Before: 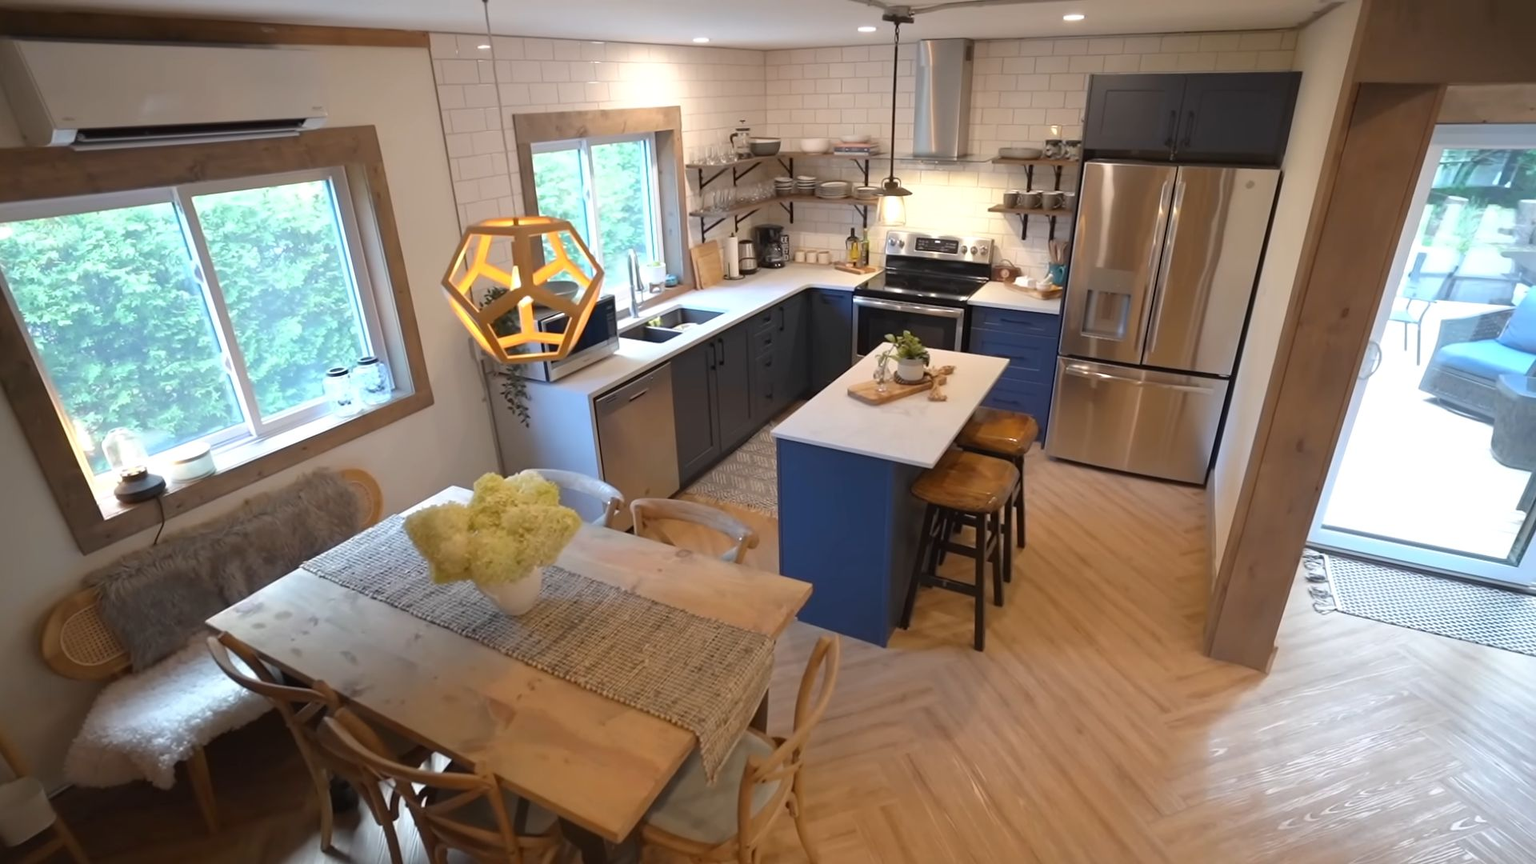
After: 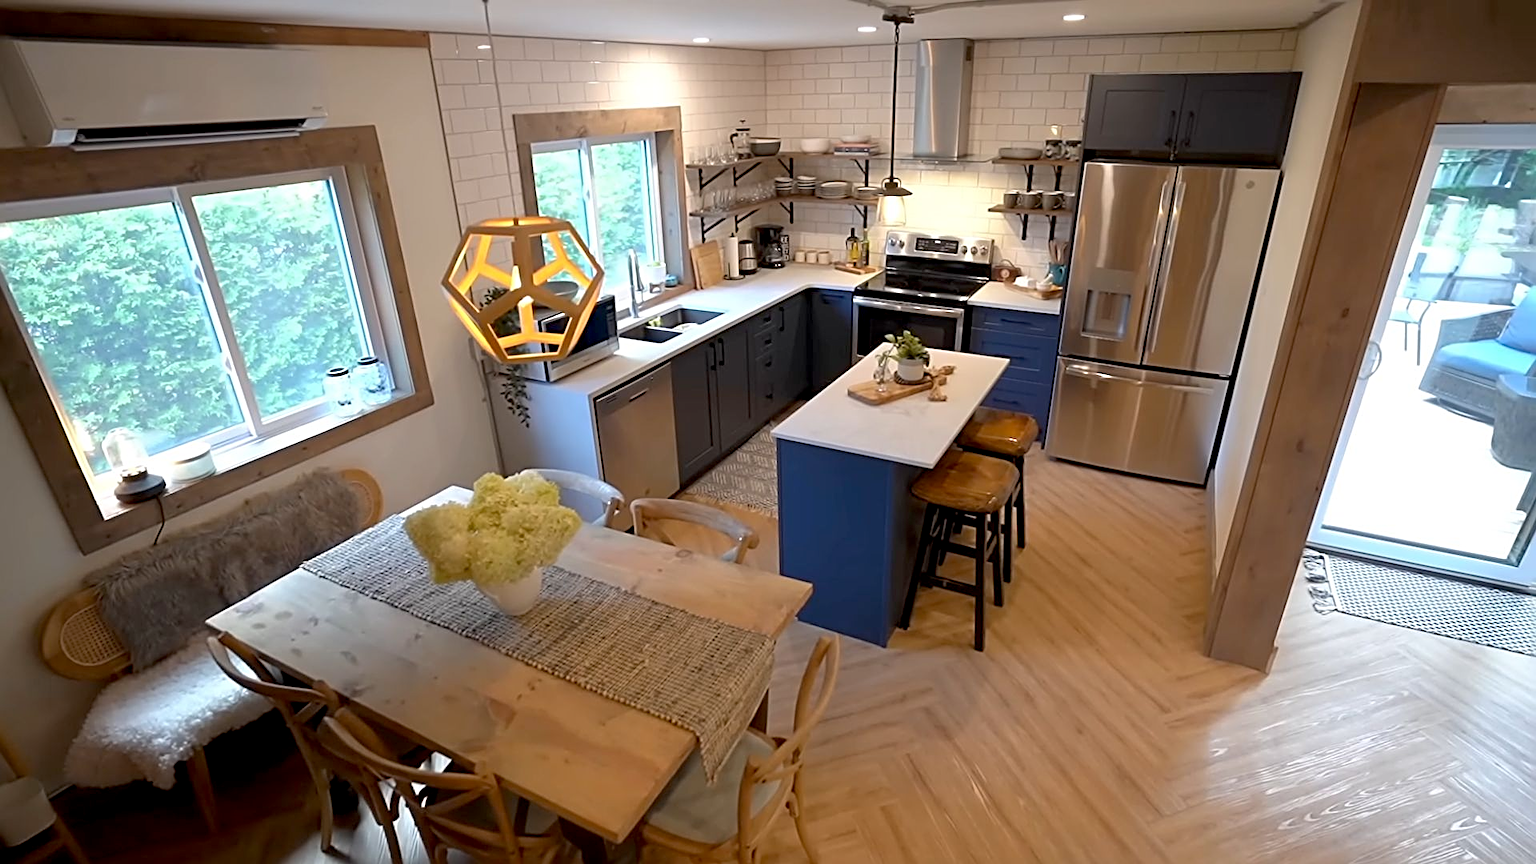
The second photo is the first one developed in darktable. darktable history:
exposure: black level correction 0.011, compensate highlight preservation false
sharpen: radius 2.594, amount 0.692
